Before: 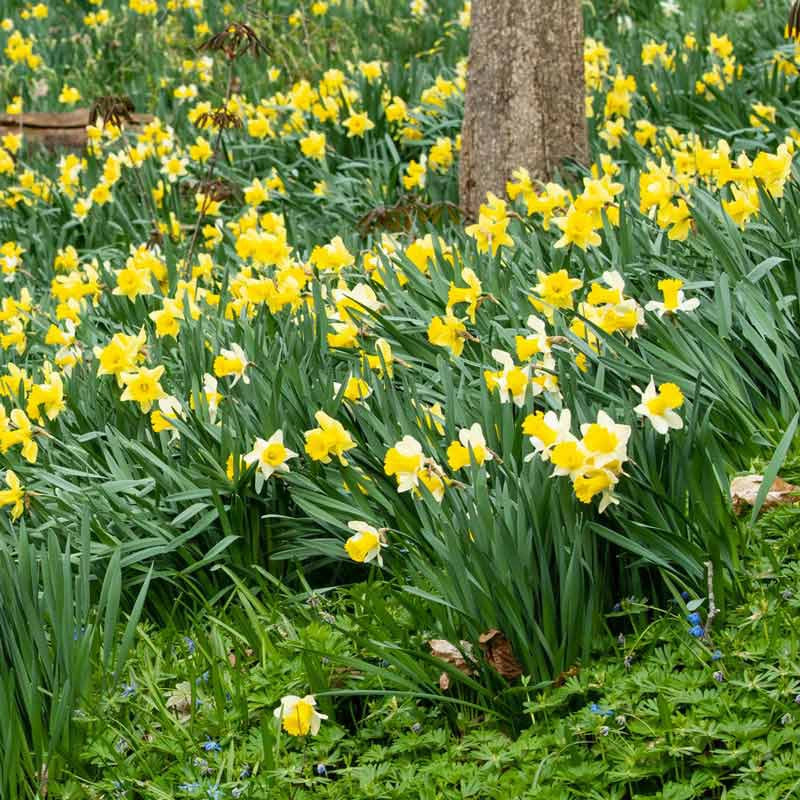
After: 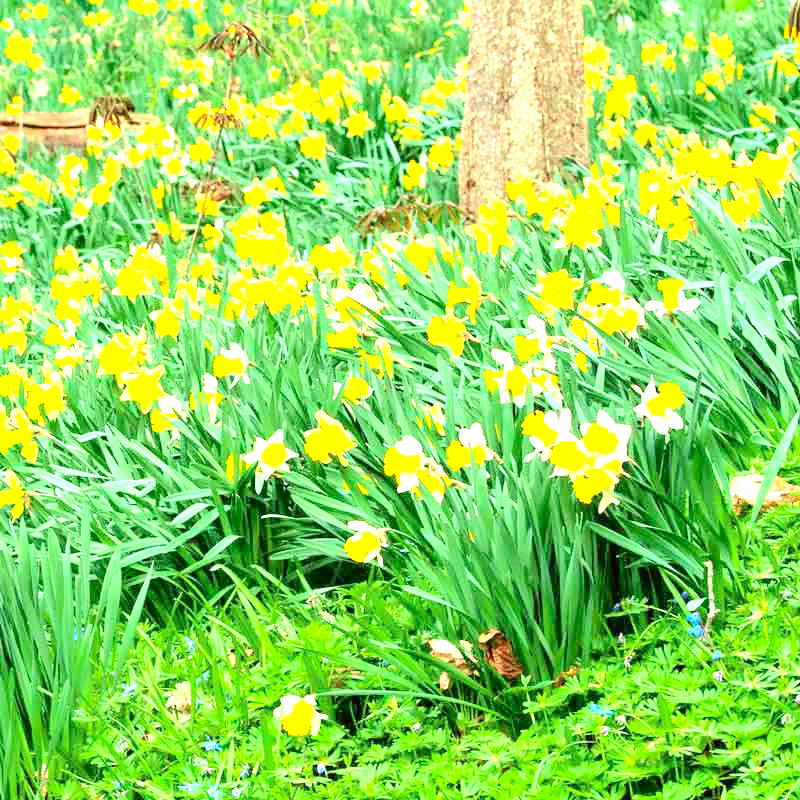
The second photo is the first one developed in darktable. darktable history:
contrast brightness saturation: contrast 0.03, brightness 0.06, saturation 0.13
tone curve: curves: ch0 [(0, 0.018) (0.061, 0.041) (0.205, 0.191) (0.289, 0.292) (0.39, 0.424) (0.493, 0.551) (0.666, 0.743) (0.795, 0.841) (1, 0.998)]; ch1 [(0, 0) (0.385, 0.343) (0.439, 0.415) (0.494, 0.498) (0.501, 0.501) (0.51, 0.496) (0.548, 0.554) (0.586, 0.61) (0.684, 0.658) (0.783, 0.804) (1, 1)]; ch2 [(0, 0) (0.304, 0.31) (0.403, 0.399) (0.441, 0.428) (0.47, 0.469) (0.498, 0.496) (0.524, 0.538) (0.566, 0.588) (0.648, 0.665) (0.697, 0.699) (1, 1)], color space Lab, independent channels, preserve colors none
exposure: black level correction 0.001, exposure 1.822 EV, compensate exposure bias true, compensate highlight preservation false
tone equalizer: on, module defaults
